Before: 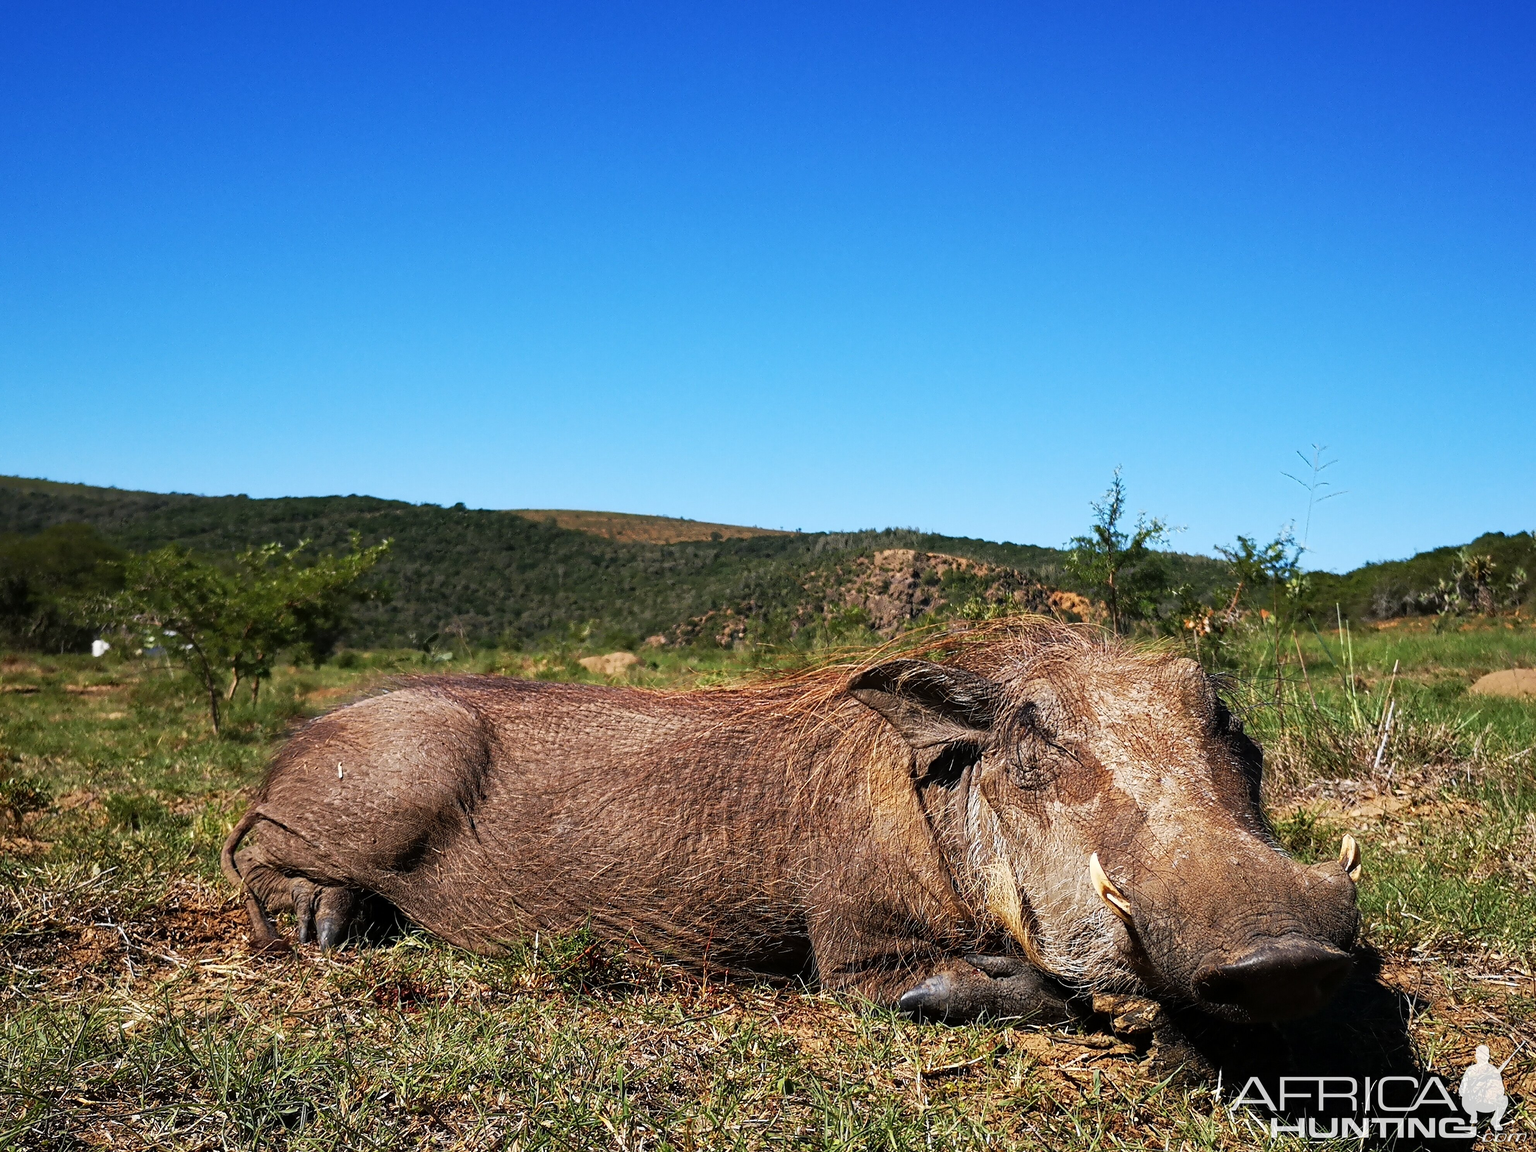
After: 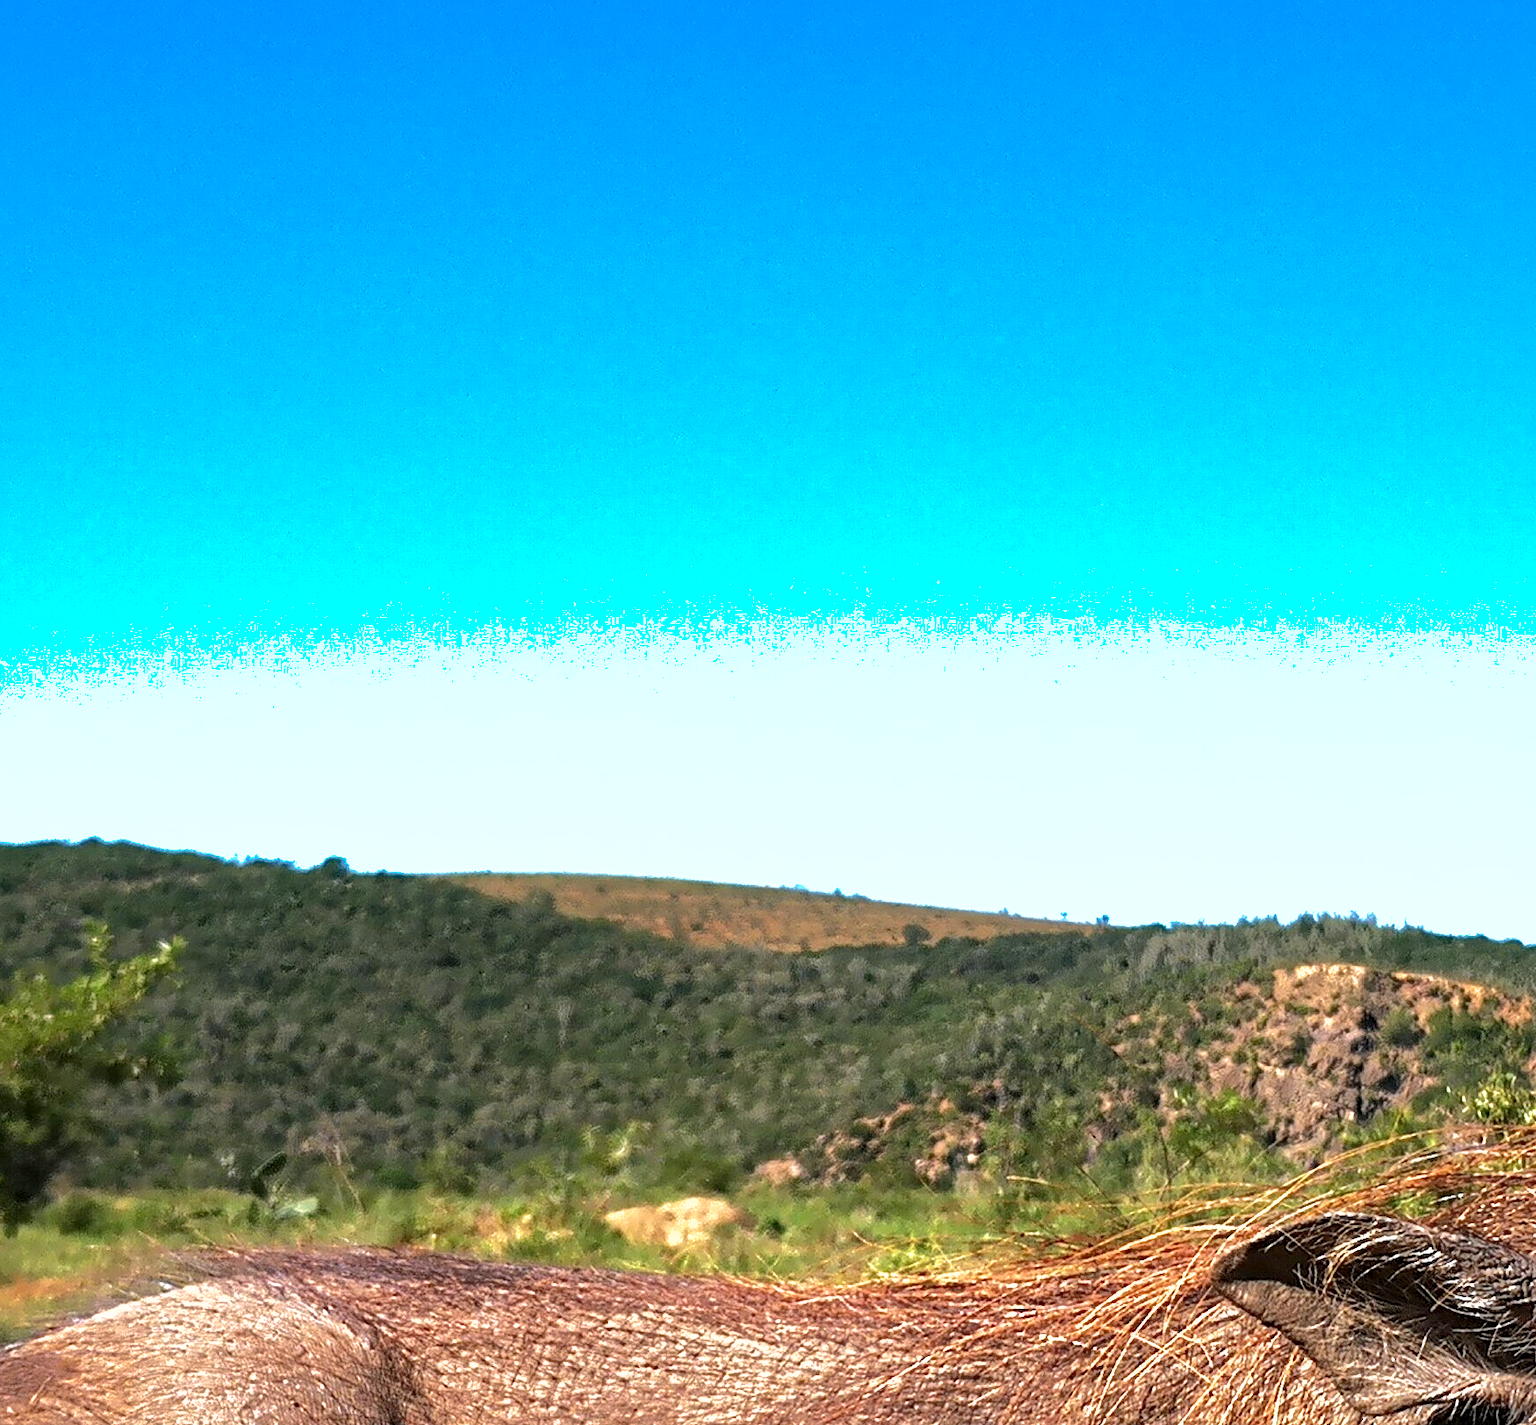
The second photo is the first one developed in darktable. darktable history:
crop: left 20.343%, top 10.788%, right 35.55%, bottom 34.635%
shadows and highlights: shadows 39.32, highlights -59.72
exposure: black level correction 0.002, exposure 1 EV, compensate exposure bias true, compensate highlight preservation false
